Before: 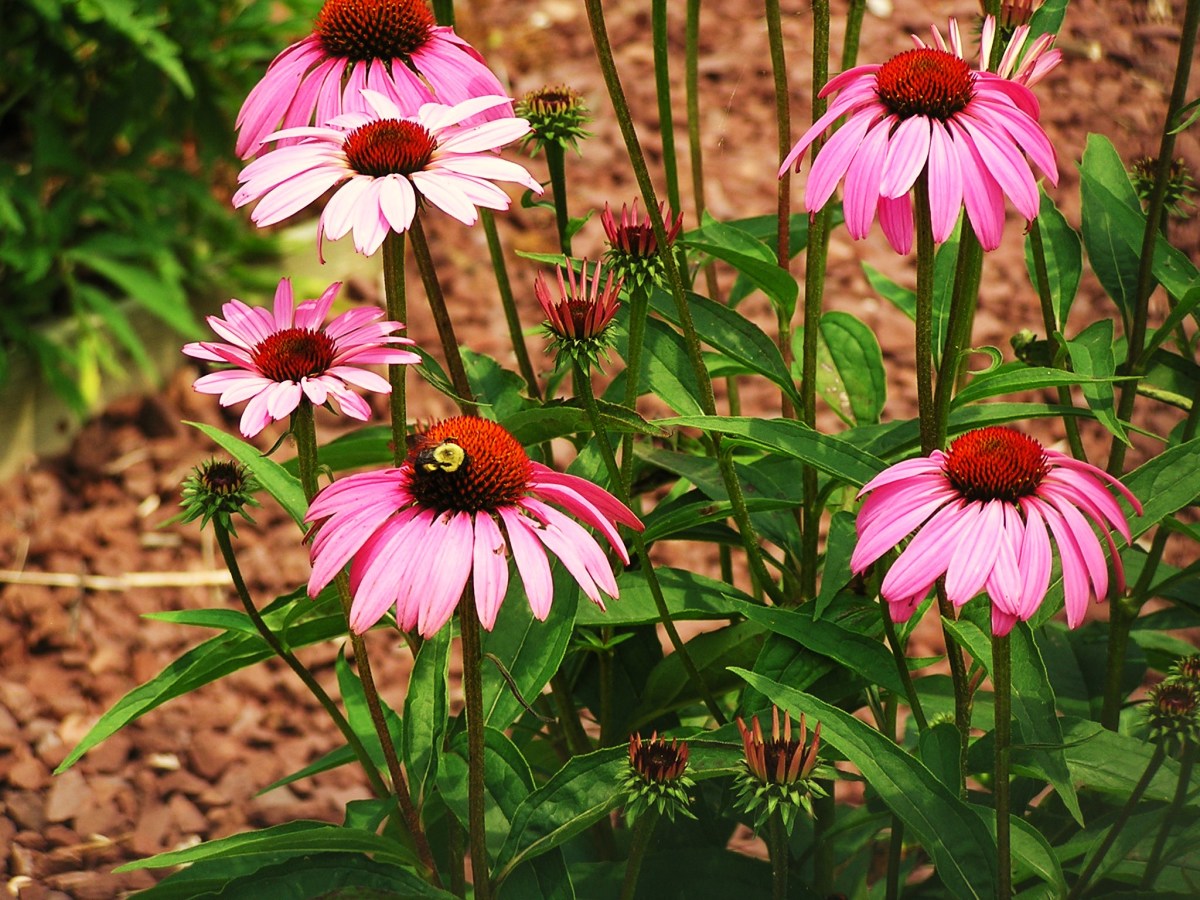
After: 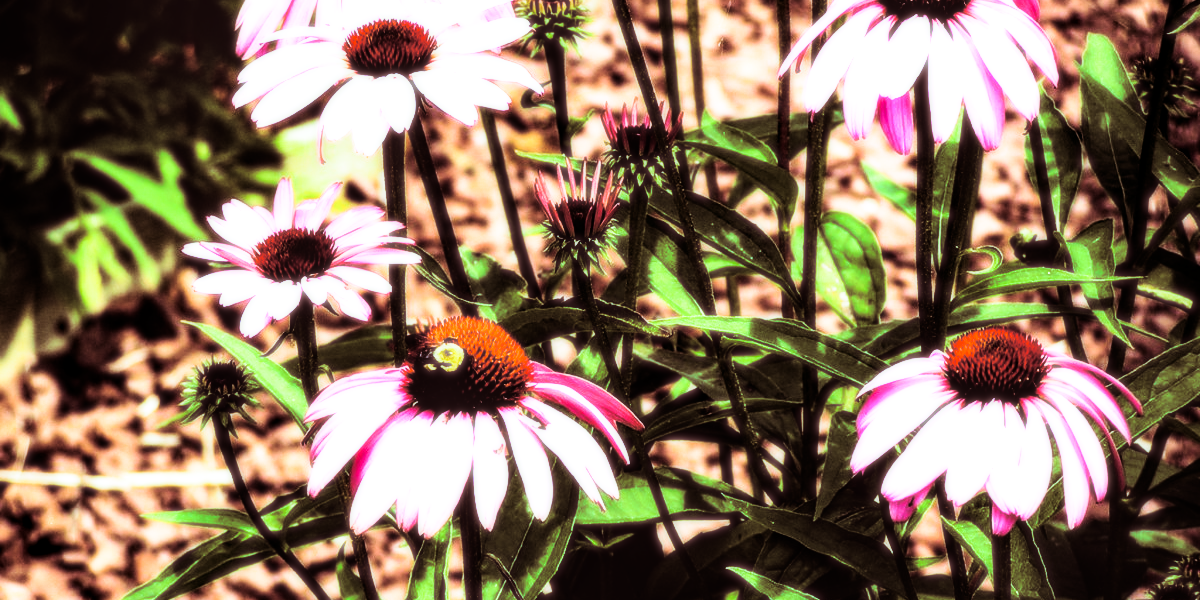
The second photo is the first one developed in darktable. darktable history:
tone equalizer: -8 EV -1.08 EV, -7 EV -1.01 EV, -6 EV -0.867 EV, -5 EV -0.578 EV, -3 EV 0.578 EV, -2 EV 0.867 EV, -1 EV 1.01 EV, +0 EV 1.08 EV, edges refinement/feathering 500, mask exposure compensation -1.57 EV, preserve details no
white balance: red 0.871, blue 1.249
exposure: black level correction 0.002, exposure -0.1 EV, compensate highlight preservation false
sigmoid: contrast 1.8
bloom: size 0%, threshold 54.82%, strength 8.31%
local contrast: on, module defaults
split-toning: shadows › hue 360°
crop: top 11.166%, bottom 22.168%
